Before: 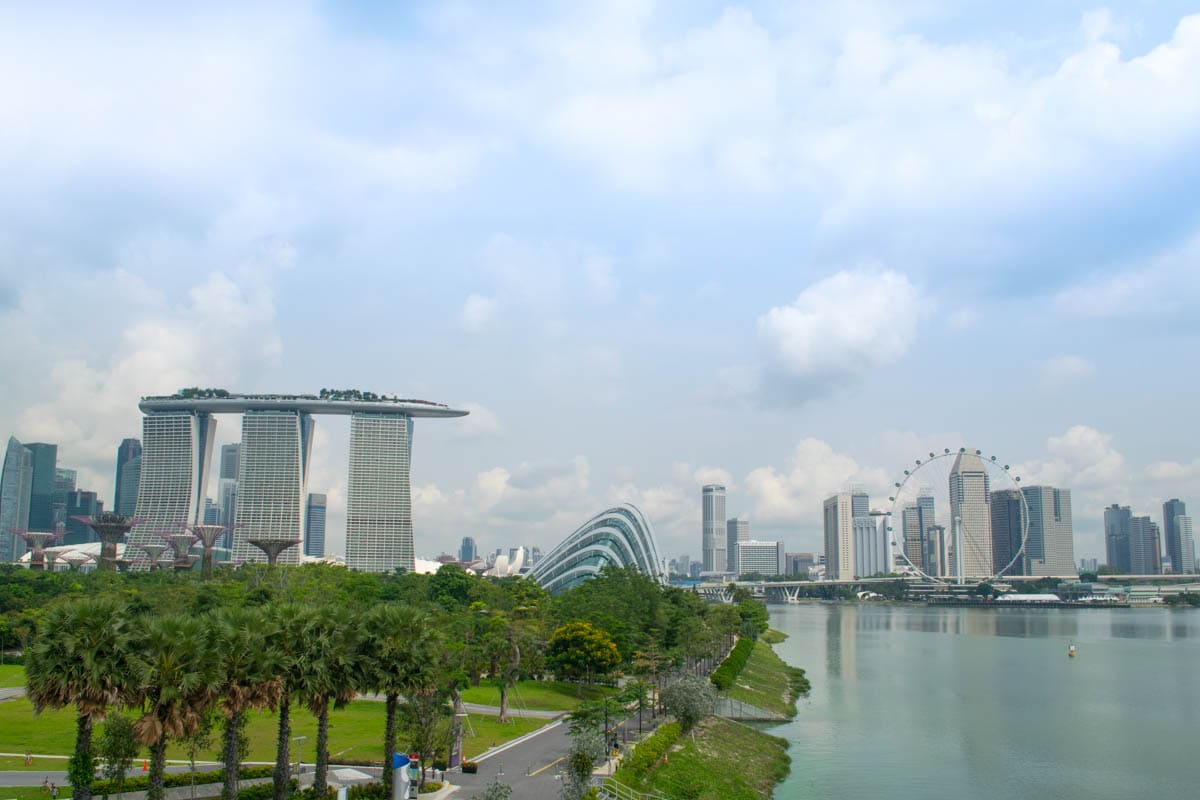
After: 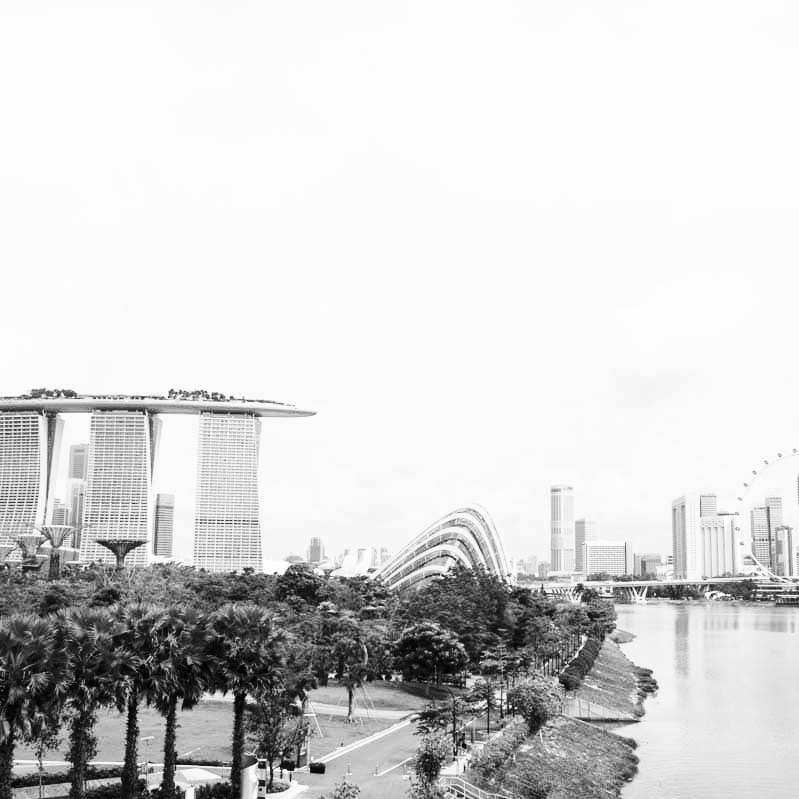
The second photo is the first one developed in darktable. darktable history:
monochrome: a 0, b 0, size 0.5, highlights 0.57
color zones: curves: ch1 [(0, 0.153) (0.143, 0.15) (0.286, 0.151) (0.429, 0.152) (0.571, 0.152) (0.714, 0.151) (0.857, 0.151) (1, 0.153)]
crop and rotate: left 12.673%, right 20.66%
contrast brightness saturation: contrast 0.39, brightness 0.1
base curve: curves: ch0 [(0, 0) (0.028, 0.03) (0.121, 0.232) (0.46, 0.748) (0.859, 0.968) (1, 1)], preserve colors none
exposure: black level correction 0.001, exposure -0.125 EV, compensate exposure bias true, compensate highlight preservation false
